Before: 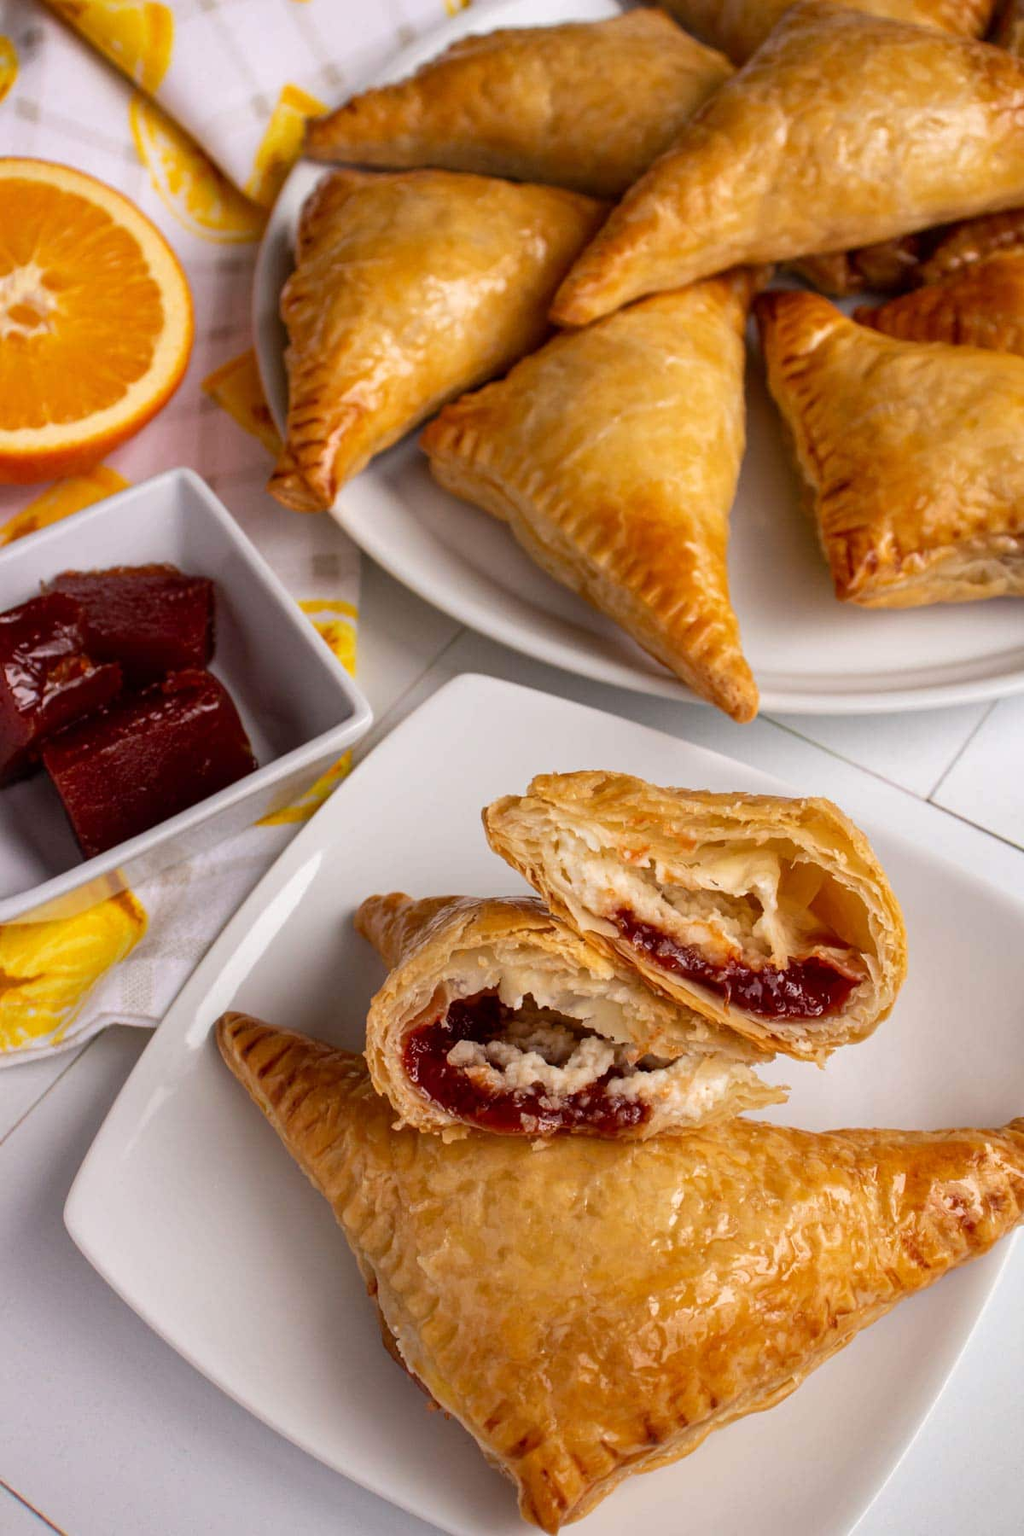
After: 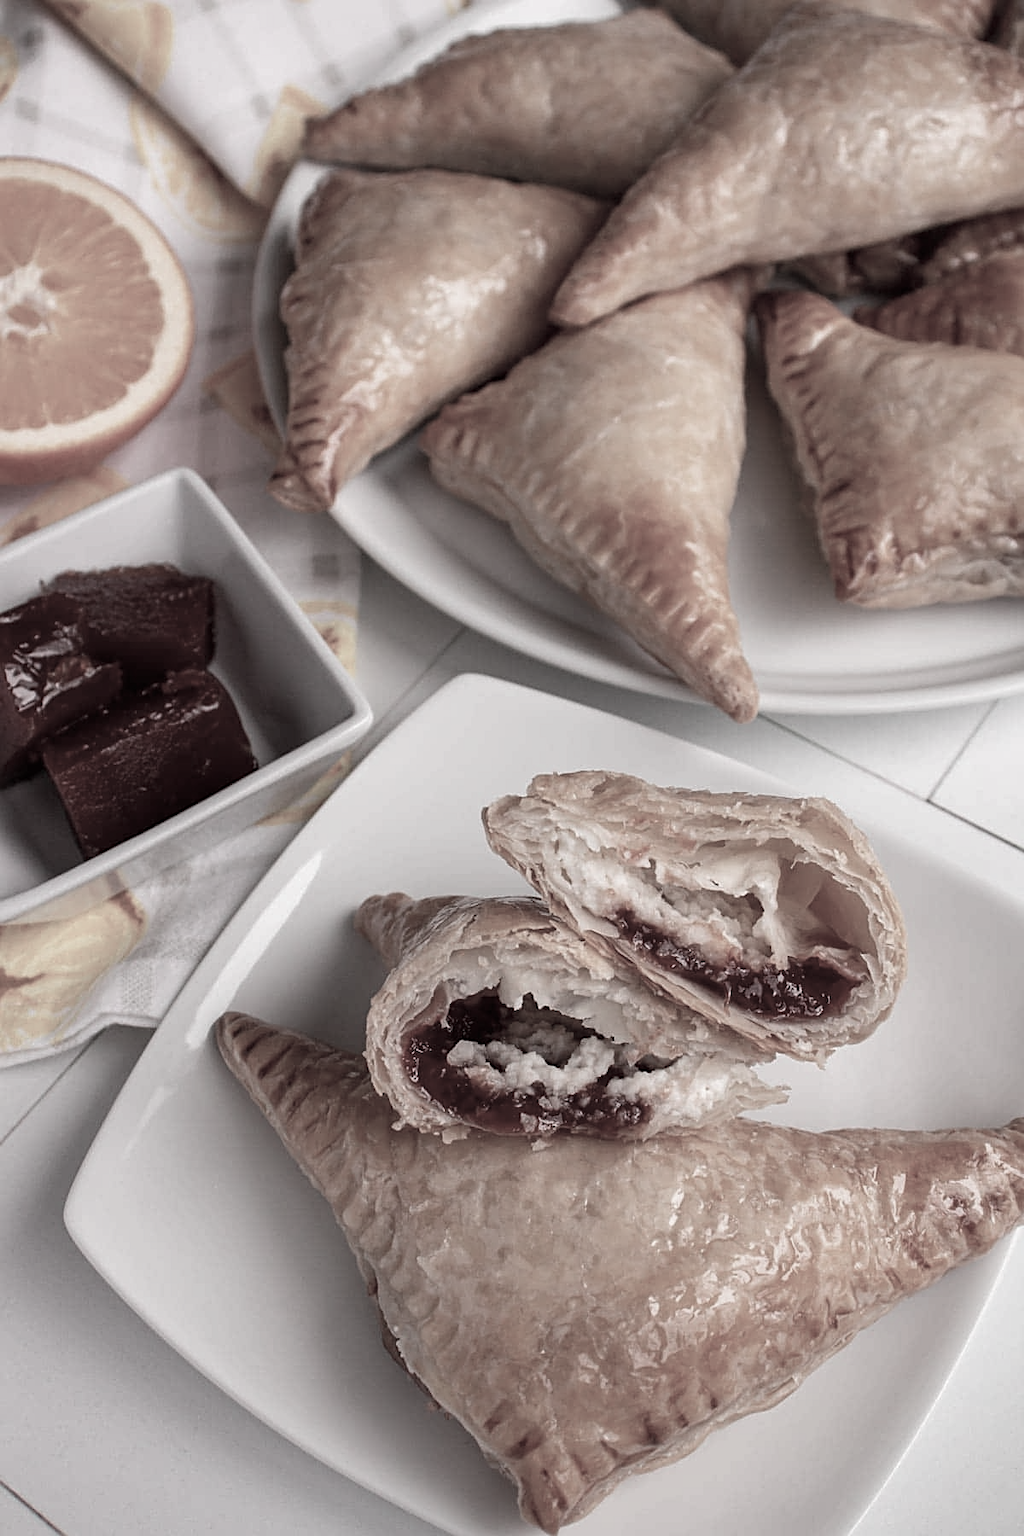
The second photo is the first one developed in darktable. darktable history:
sharpen: on, module defaults
color contrast: green-magenta contrast 0.3, blue-yellow contrast 0.15
